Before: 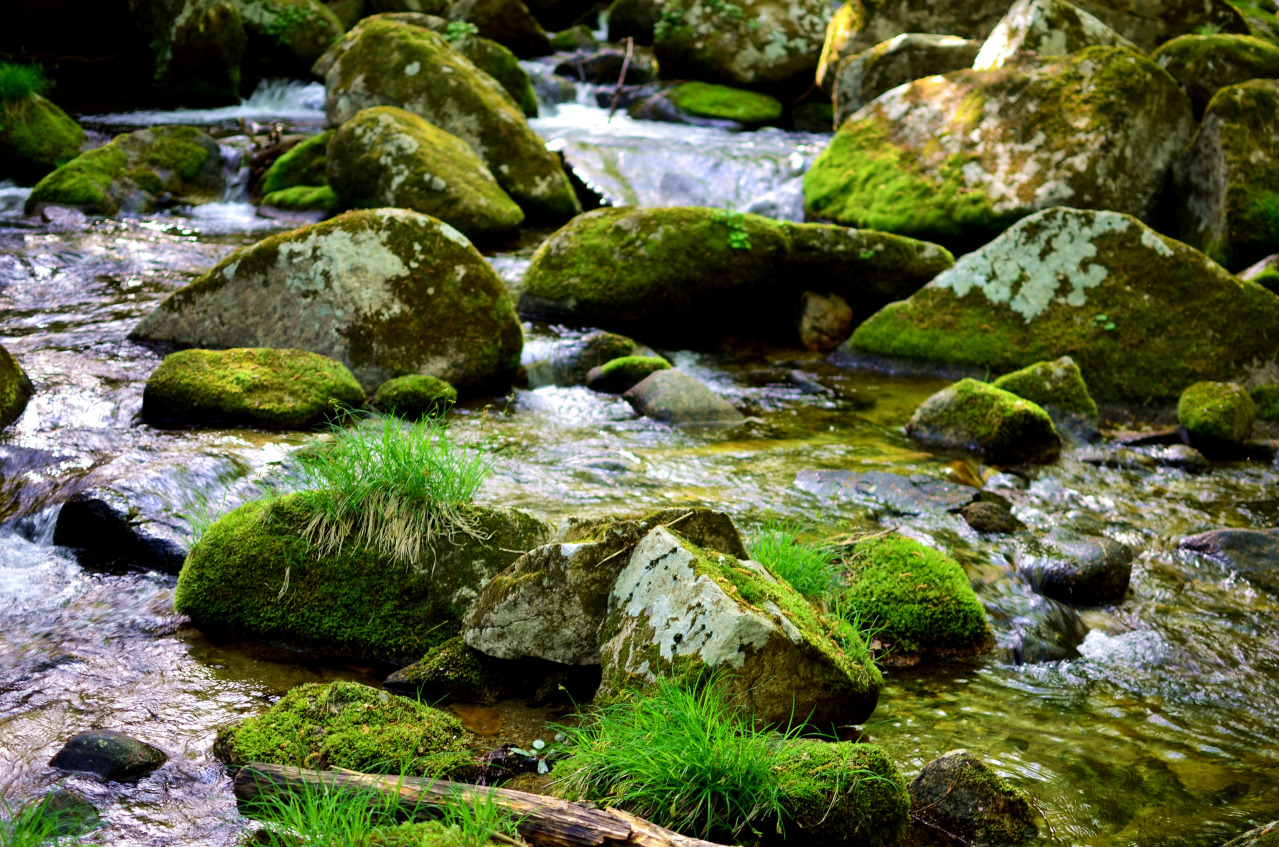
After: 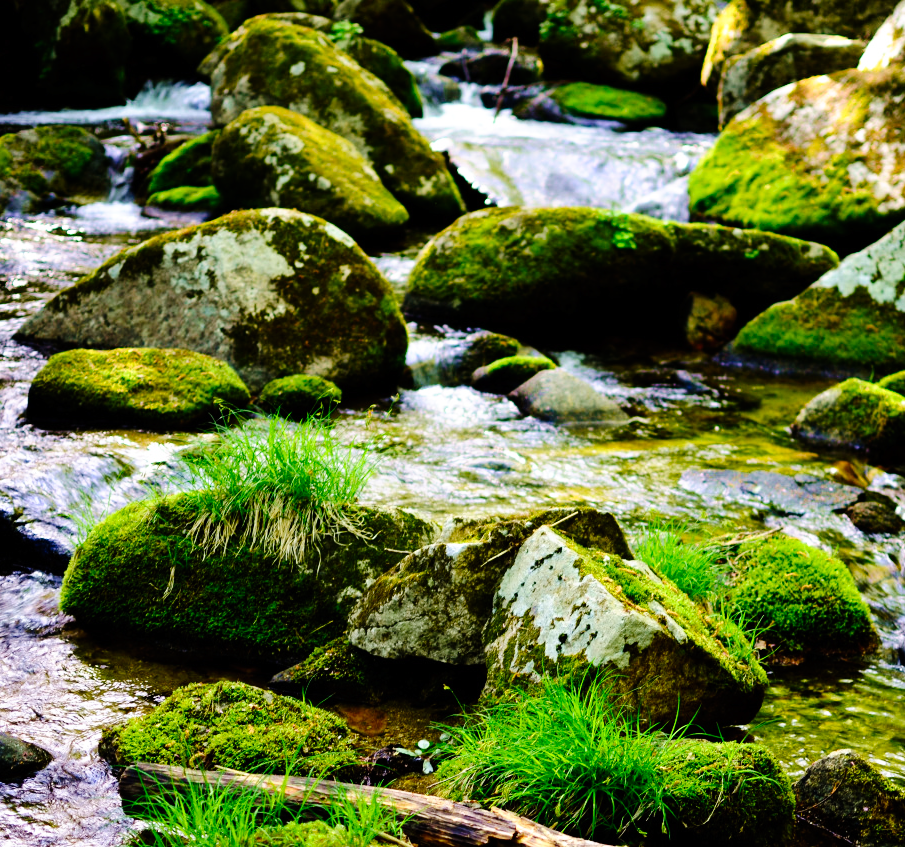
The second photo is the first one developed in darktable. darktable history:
crop and rotate: left 9.061%, right 20.142%
tone curve: curves: ch0 [(0, 0) (0.003, 0.003) (0.011, 0.005) (0.025, 0.008) (0.044, 0.012) (0.069, 0.02) (0.1, 0.031) (0.136, 0.047) (0.177, 0.088) (0.224, 0.141) (0.277, 0.222) (0.335, 0.32) (0.399, 0.422) (0.468, 0.523) (0.543, 0.621) (0.623, 0.715) (0.709, 0.796) (0.801, 0.88) (0.898, 0.962) (1, 1)], preserve colors none
